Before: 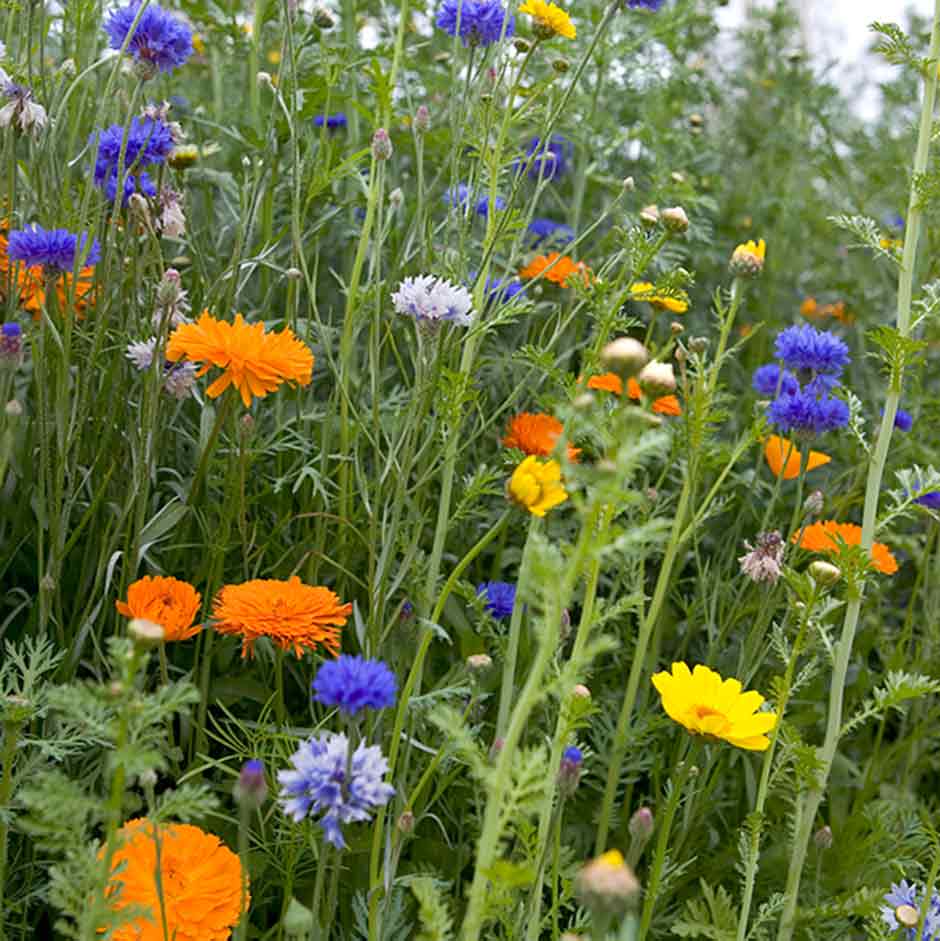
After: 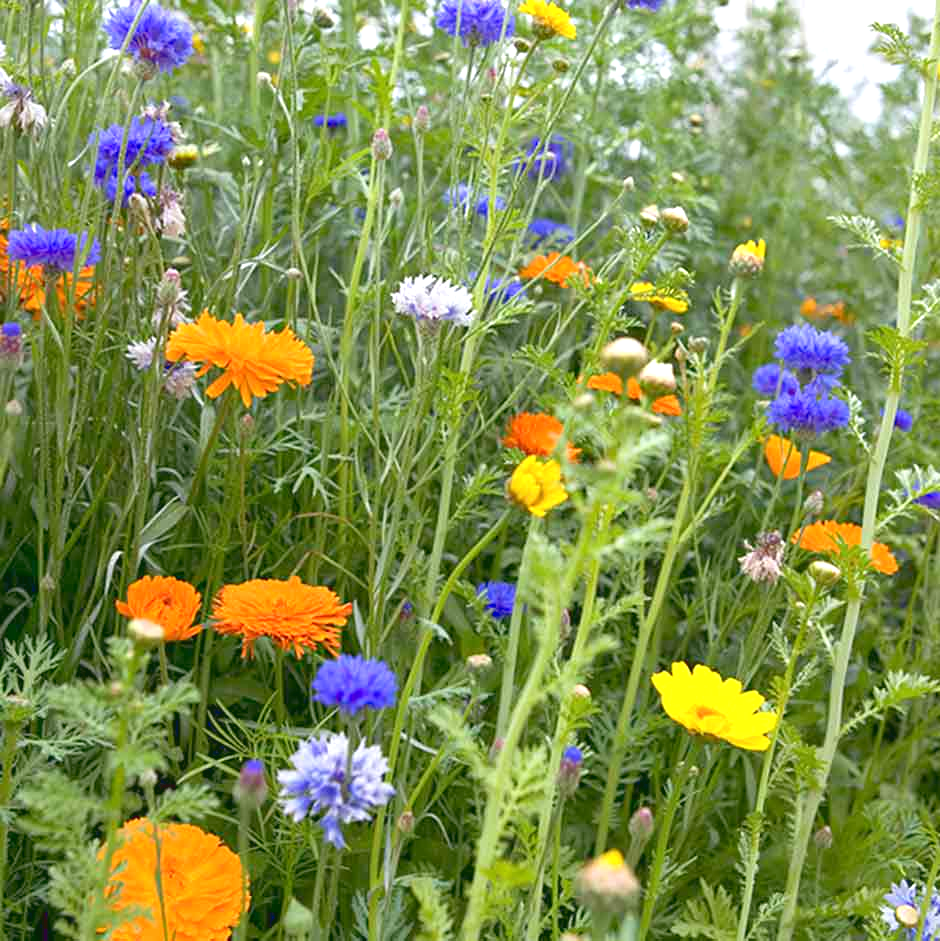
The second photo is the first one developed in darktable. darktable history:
exposure: black level correction 0, exposure 0.7 EV, compensate exposure bias true, compensate highlight preservation false
tone curve: curves: ch0 [(0, 0.068) (1, 0.961)], color space Lab, linked channels, preserve colors none
